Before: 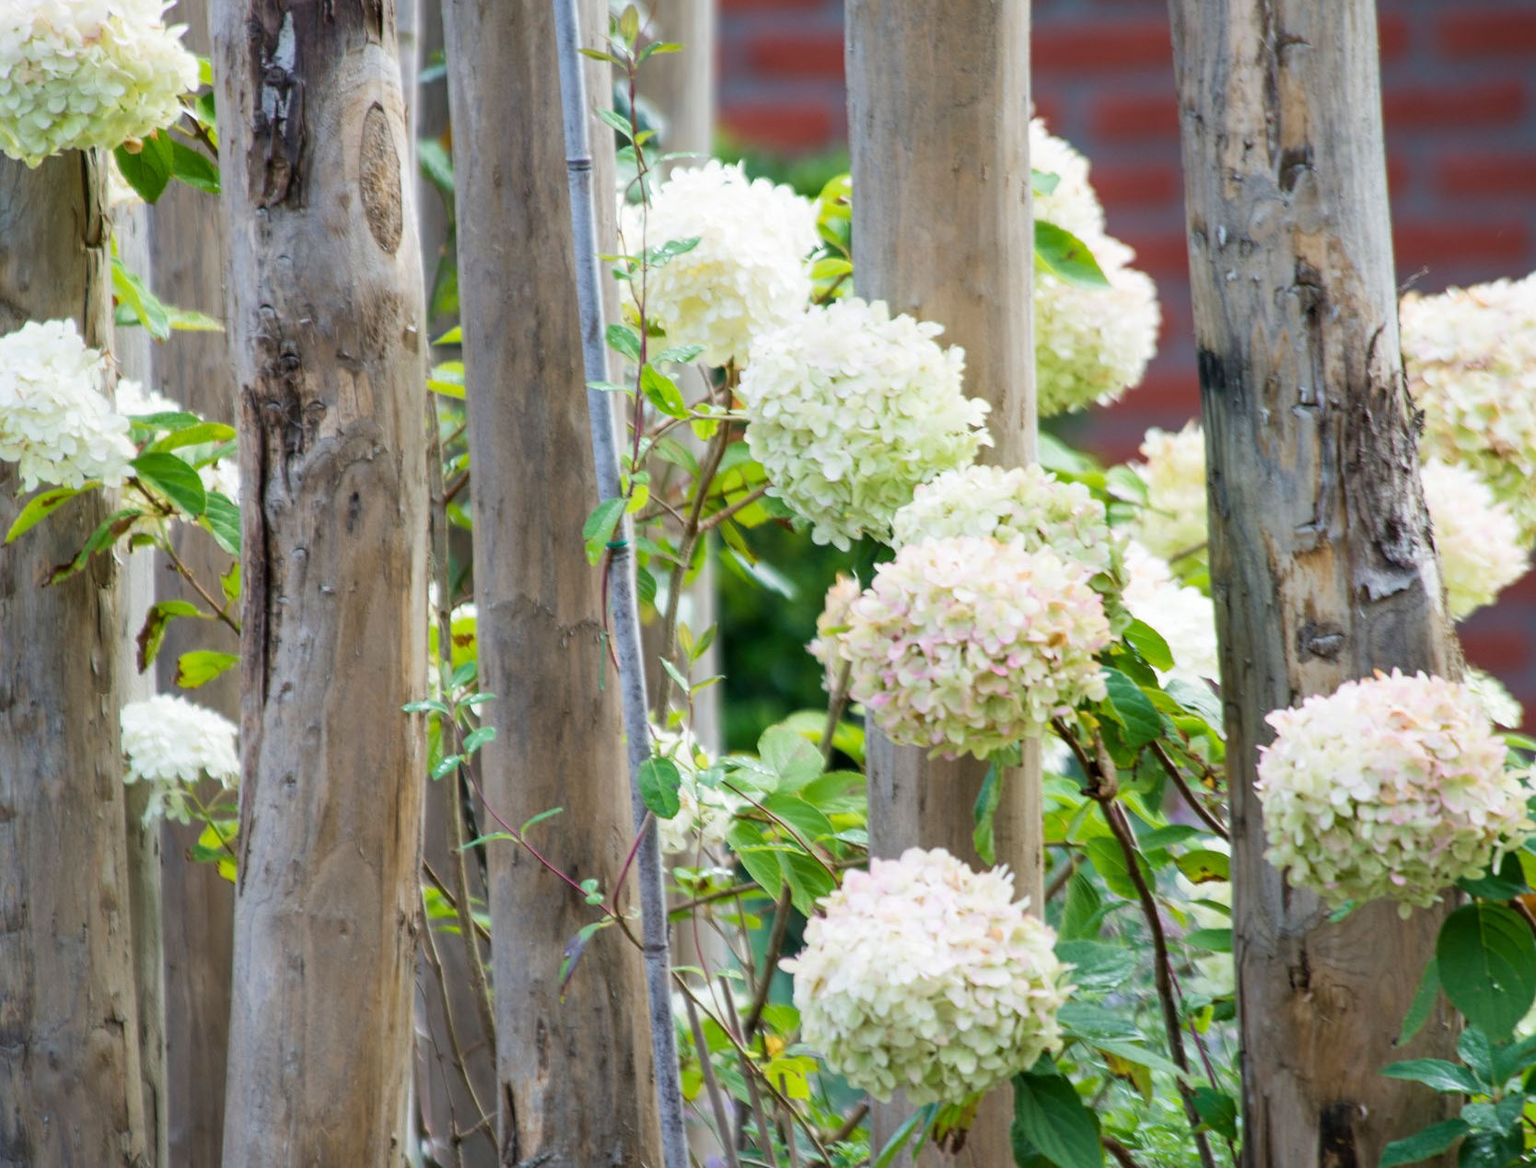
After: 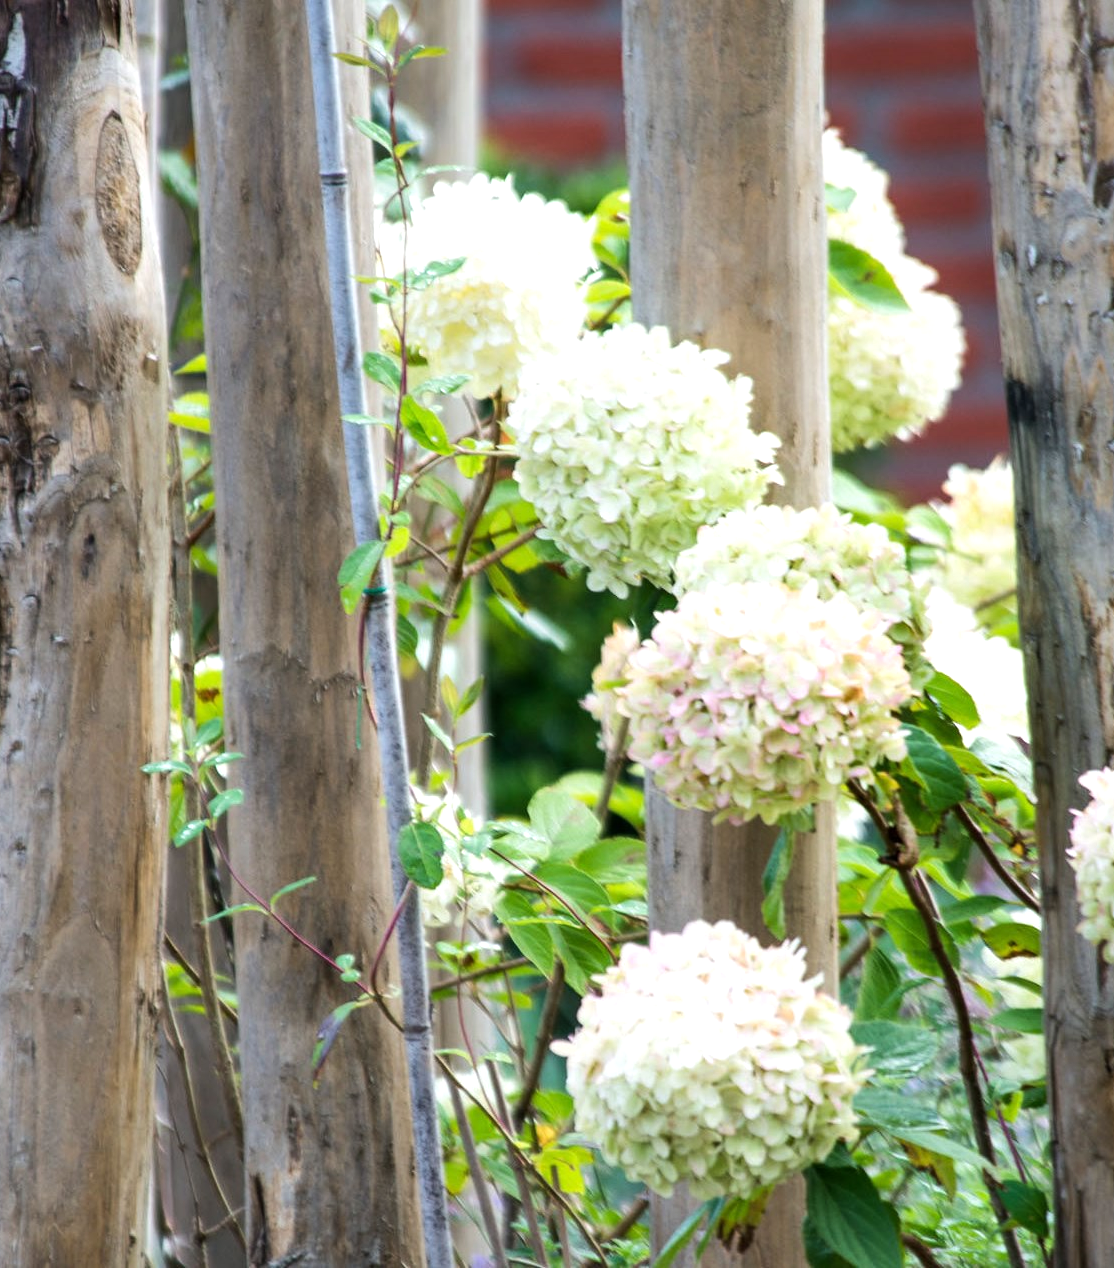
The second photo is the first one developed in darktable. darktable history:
crop and rotate: left 17.732%, right 15.423%
tone equalizer: -8 EV -0.417 EV, -7 EV -0.389 EV, -6 EV -0.333 EV, -5 EV -0.222 EV, -3 EV 0.222 EV, -2 EV 0.333 EV, -1 EV 0.389 EV, +0 EV 0.417 EV, edges refinement/feathering 500, mask exposure compensation -1.57 EV, preserve details no
